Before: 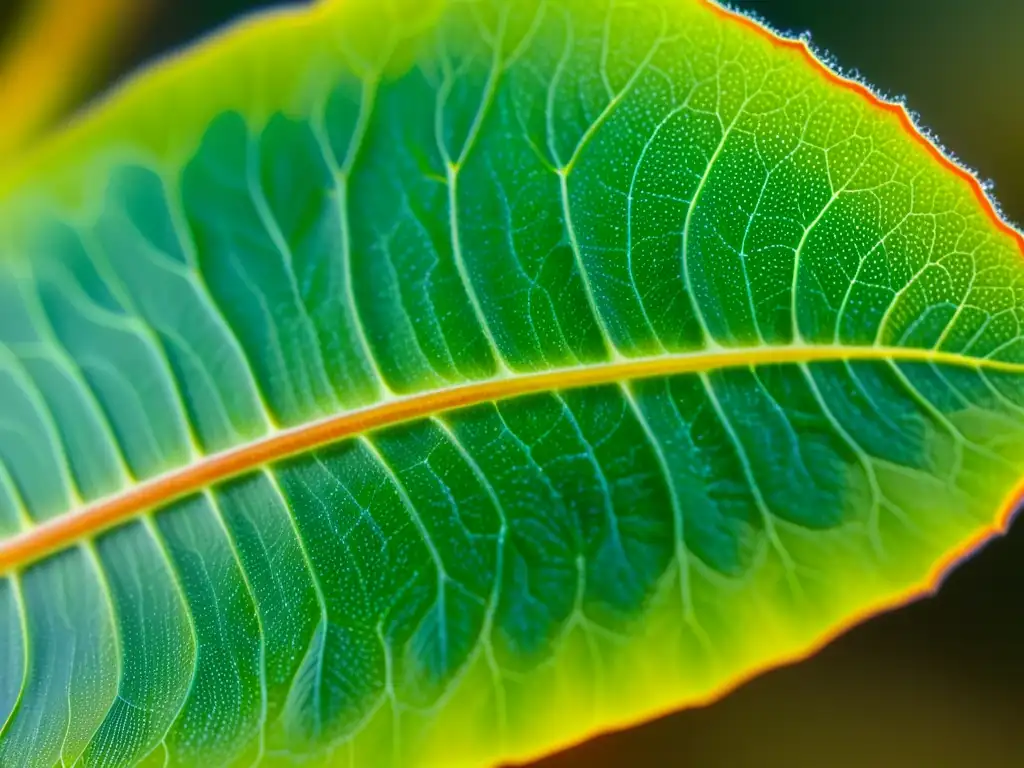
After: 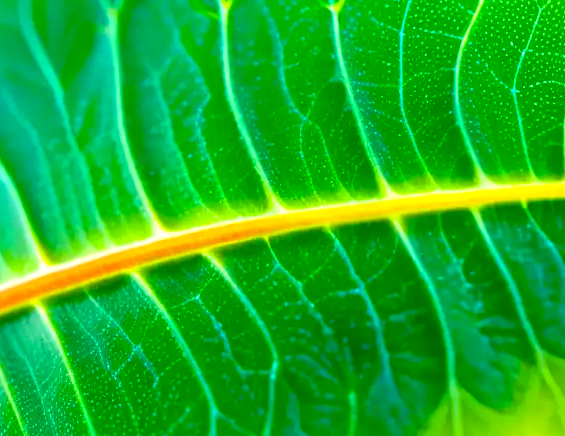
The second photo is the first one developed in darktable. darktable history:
color balance rgb: perceptual saturation grading › global saturation -0.123%, perceptual brilliance grading › highlights 7.817%, perceptual brilliance grading › mid-tones 4.174%, perceptual brilliance grading › shadows 1.93%, global vibrance 42.041%
exposure: black level correction 0.001, exposure 0.5 EV, compensate exposure bias true, compensate highlight preservation false
crop and rotate: left 22.286%, top 21.468%, right 22.502%, bottom 21.748%
